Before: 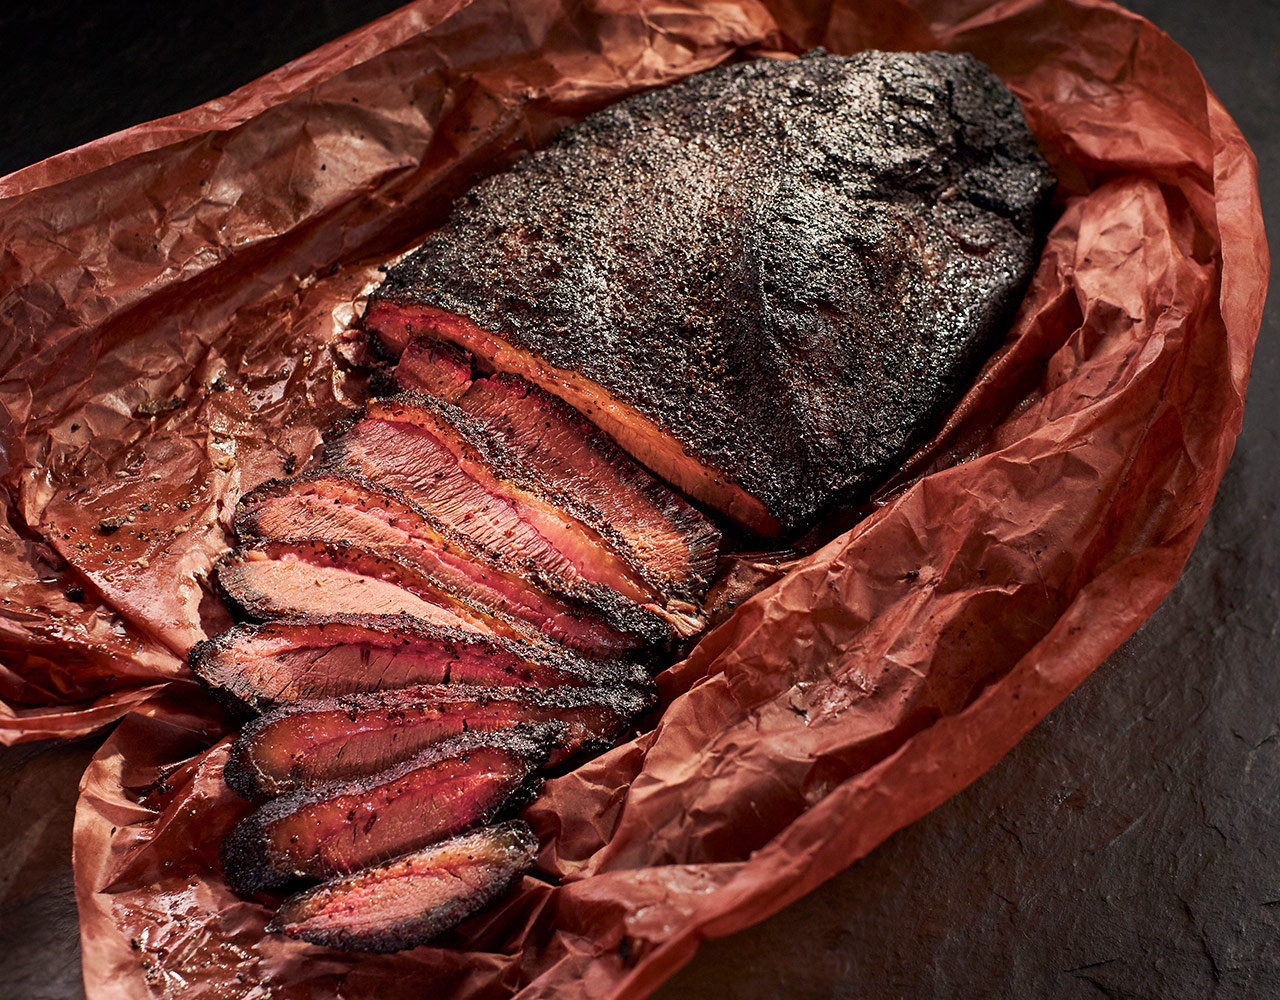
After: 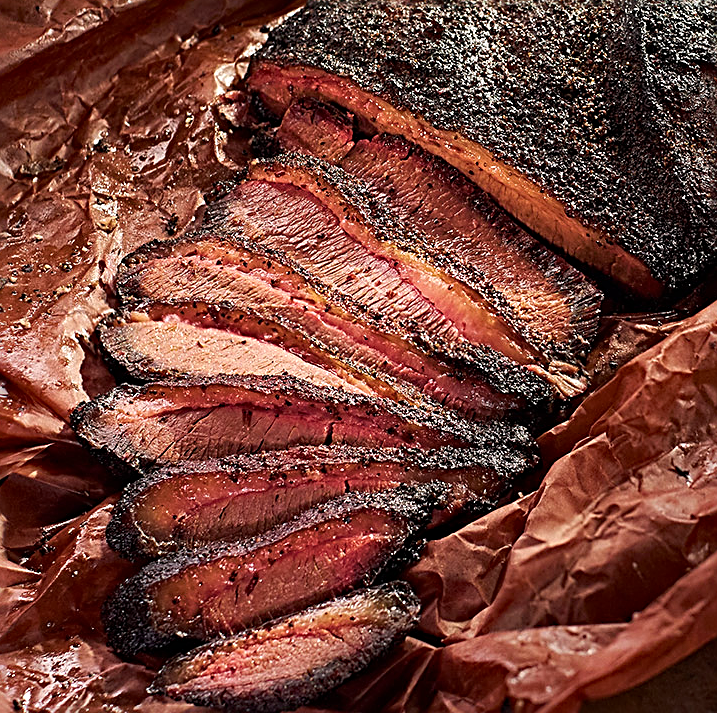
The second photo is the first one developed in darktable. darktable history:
color zones: curves: ch1 [(0.239, 0.552) (0.75, 0.5)]; ch2 [(0.25, 0.462) (0.749, 0.457)], mix -130.41%
tone equalizer: on, module defaults
haze removal: strength 0.294, distance 0.255, compatibility mode true, adaptive false
crop: left 9.263%, top 23.979%, right 34.697%, bottom 4.712%
sharpen: radius 2.589, amount 0.692
